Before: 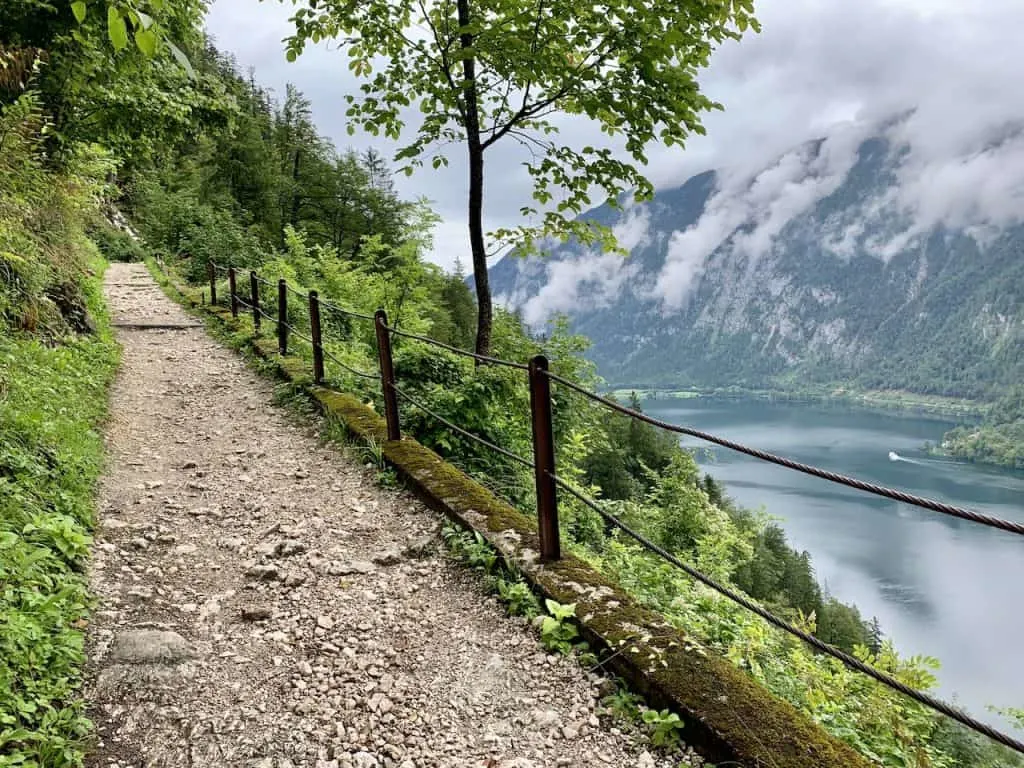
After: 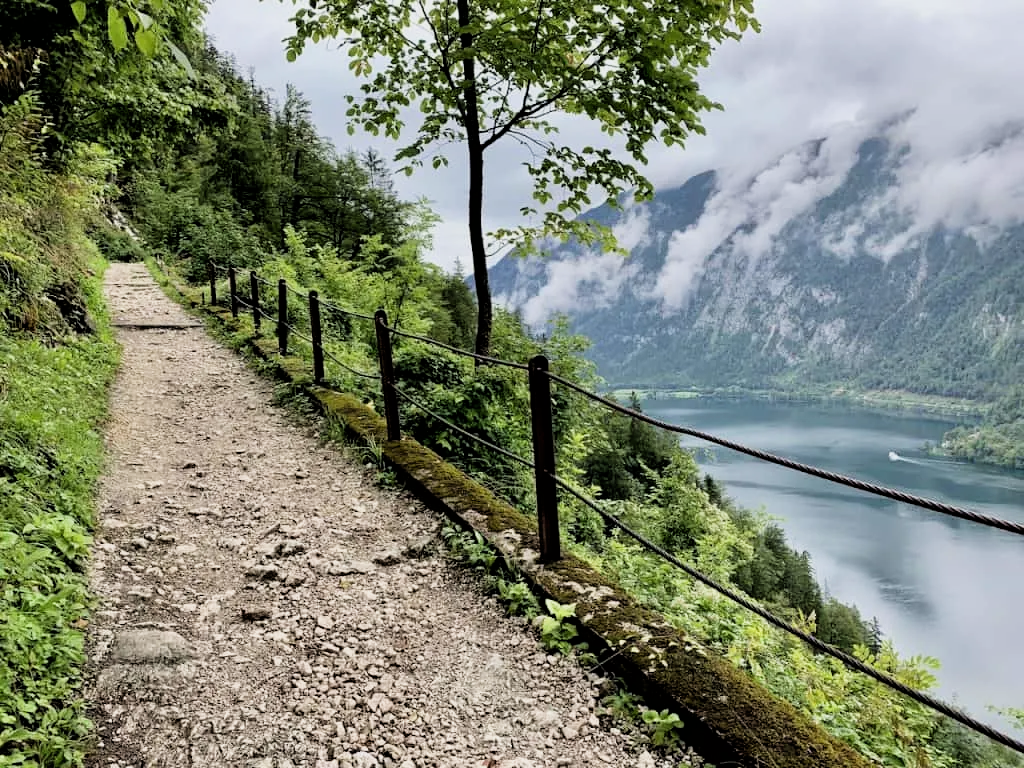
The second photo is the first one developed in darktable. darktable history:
filmic rgb: black relative exposure -5.06 EV, white relative exposure 3.2 EV, hardness 3.43, contrast 1.191, highlights saturation mix -29.83%
